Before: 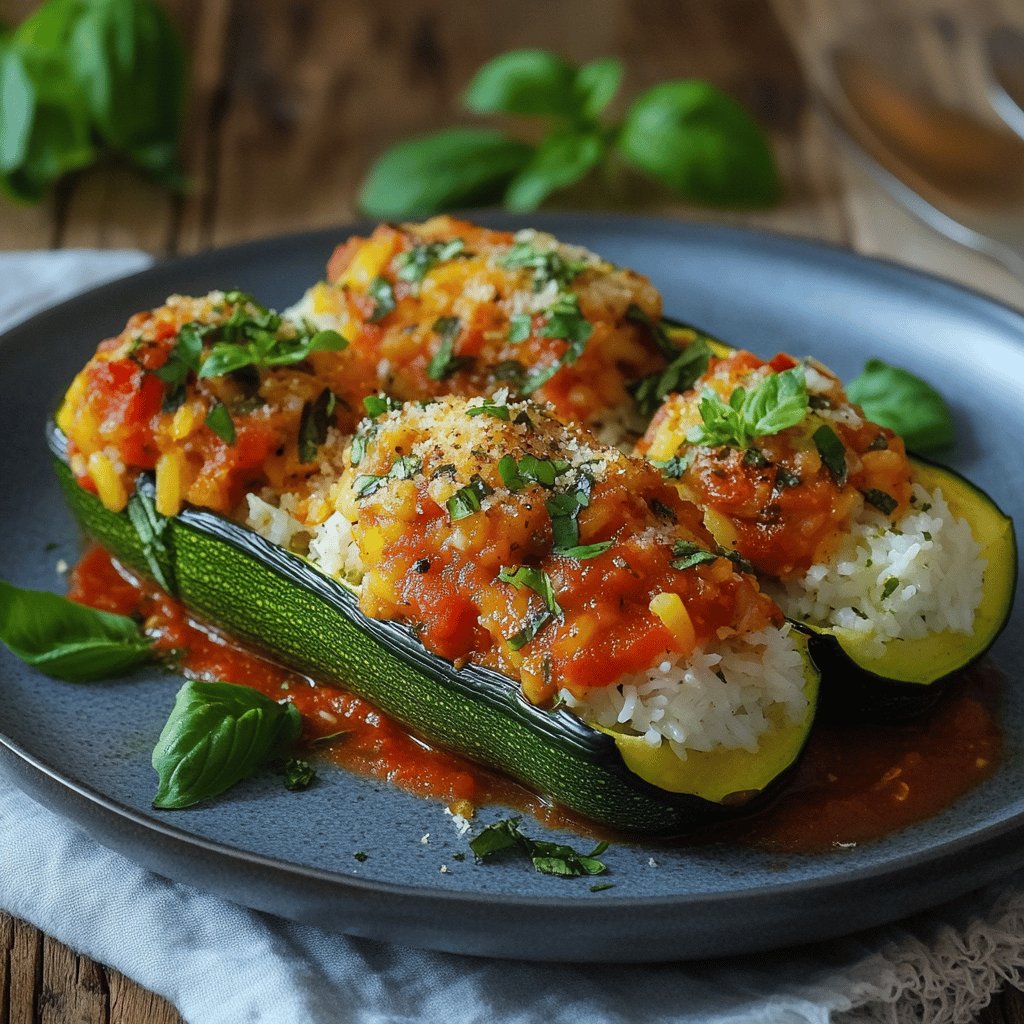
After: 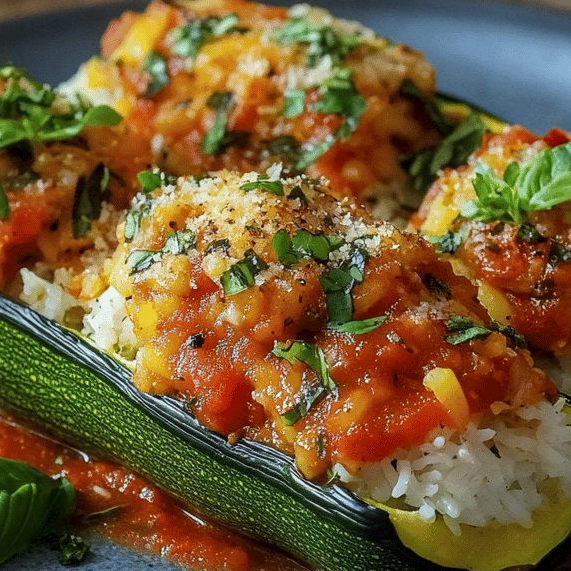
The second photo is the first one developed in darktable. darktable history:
local contrast: on, module defaults
crop and rotate: left 22.13%, top 22.054%, right 22.026%, bottom 22.102%
